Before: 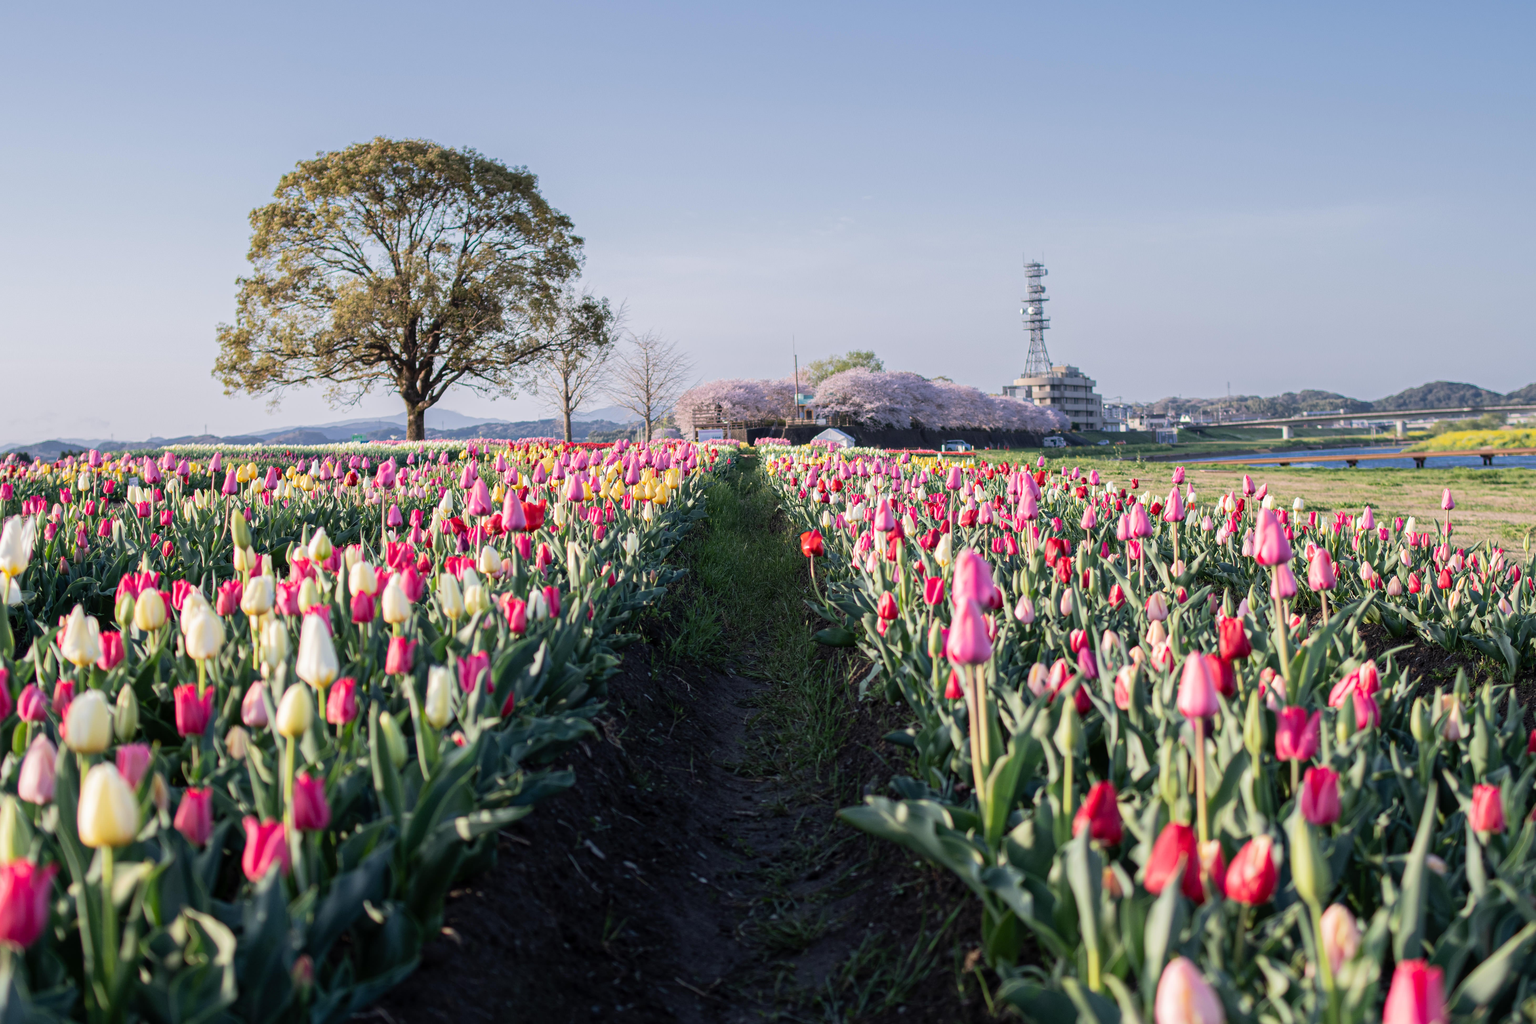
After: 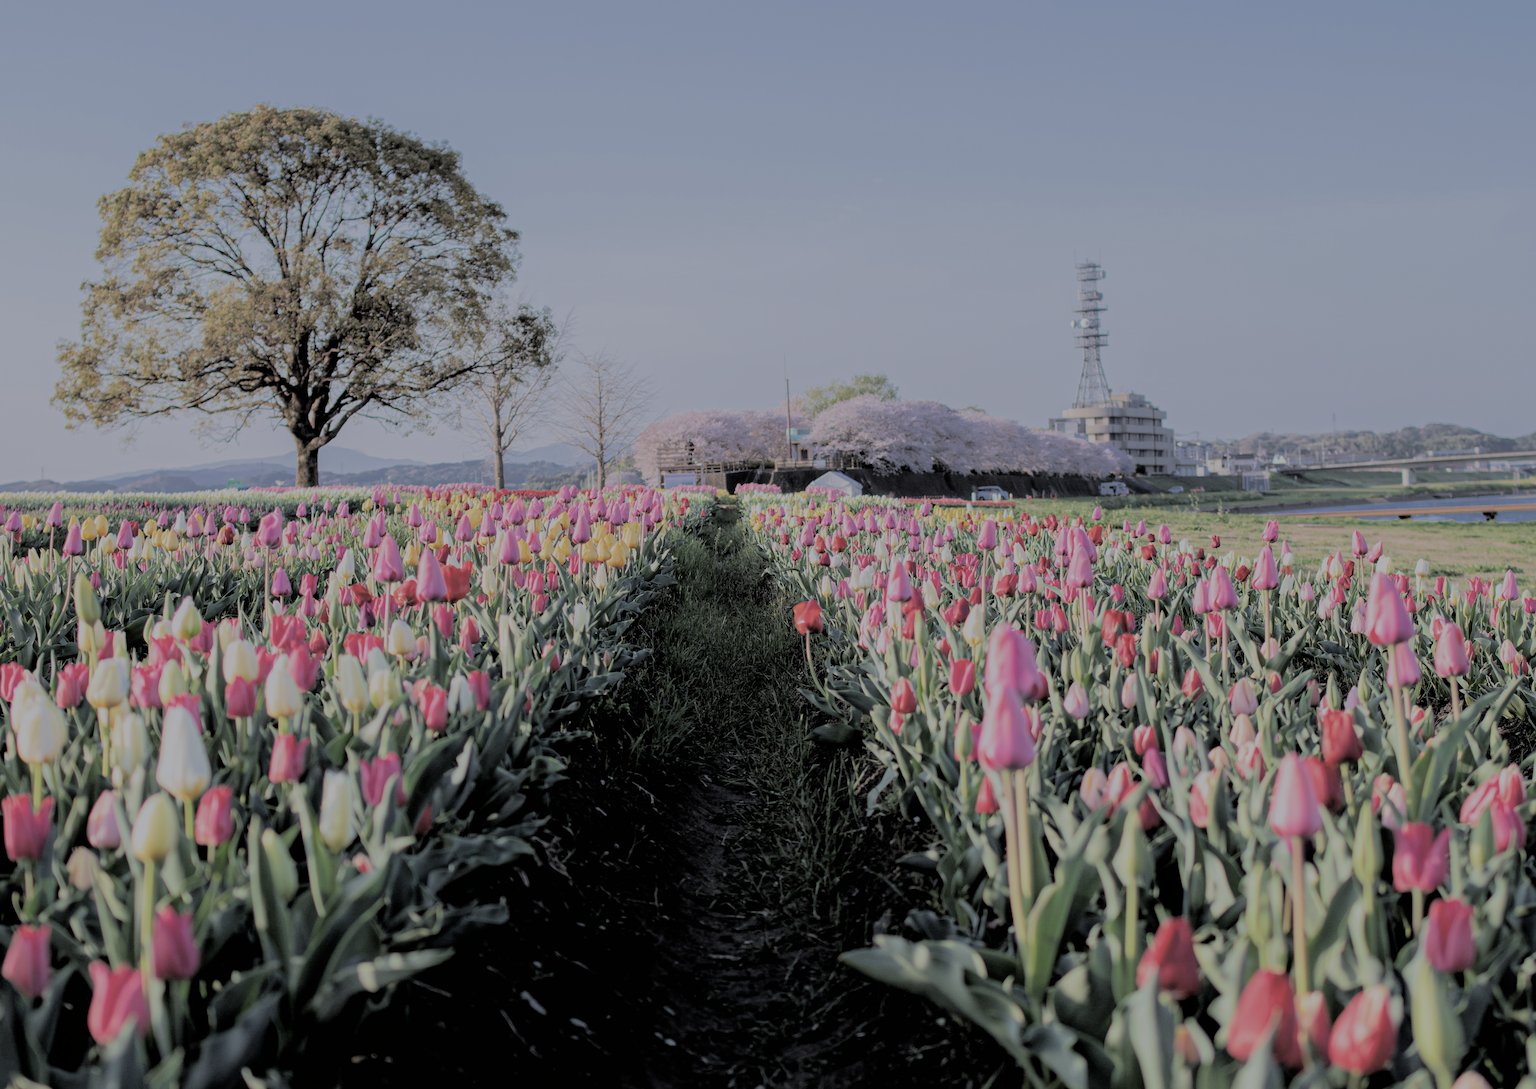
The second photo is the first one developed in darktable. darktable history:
split-toning: shadows › hue 36°, shadows › saturation 0.05, highlights › hue 10.8°, highlights › saturation 0.15, compress 40%
white balance: red 0.974, blue 1.044
crop: left 11.225%, top 5.381%, right 9.565%, bottom 10.314%
filmic rgb: black relative exposure -4.42 EV, white relative exposure 6.58 EV, hardness 1.85, contrast 0.5
